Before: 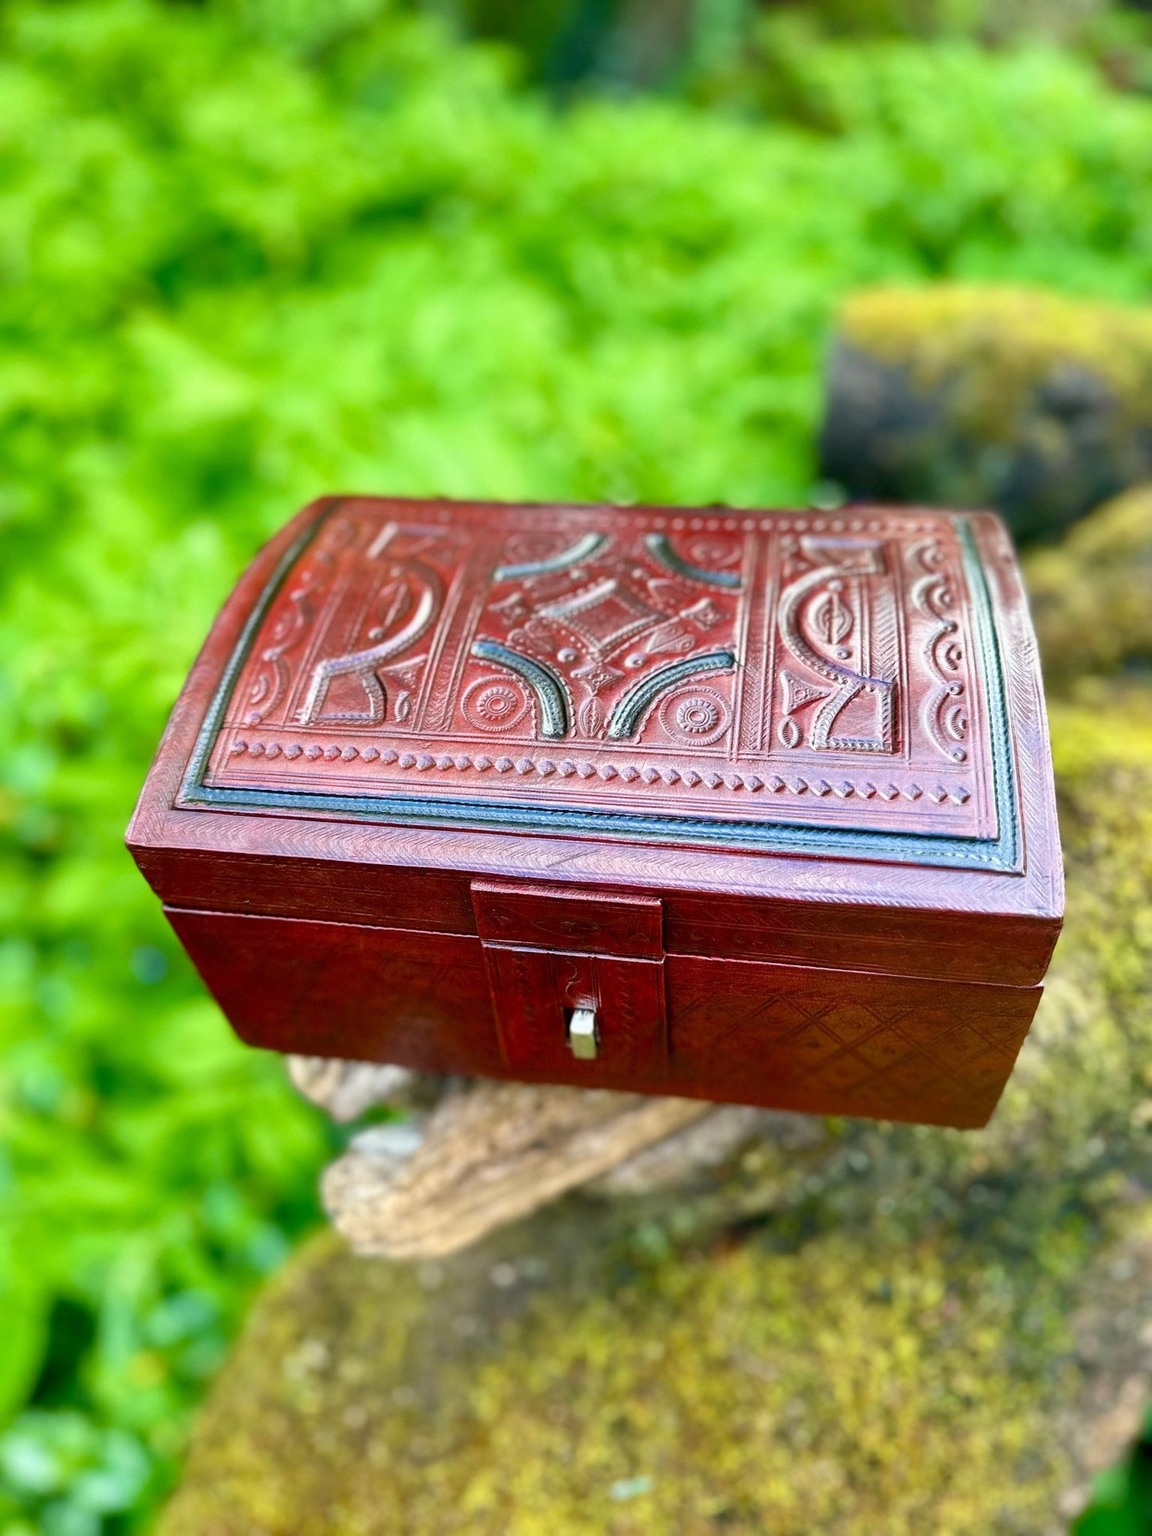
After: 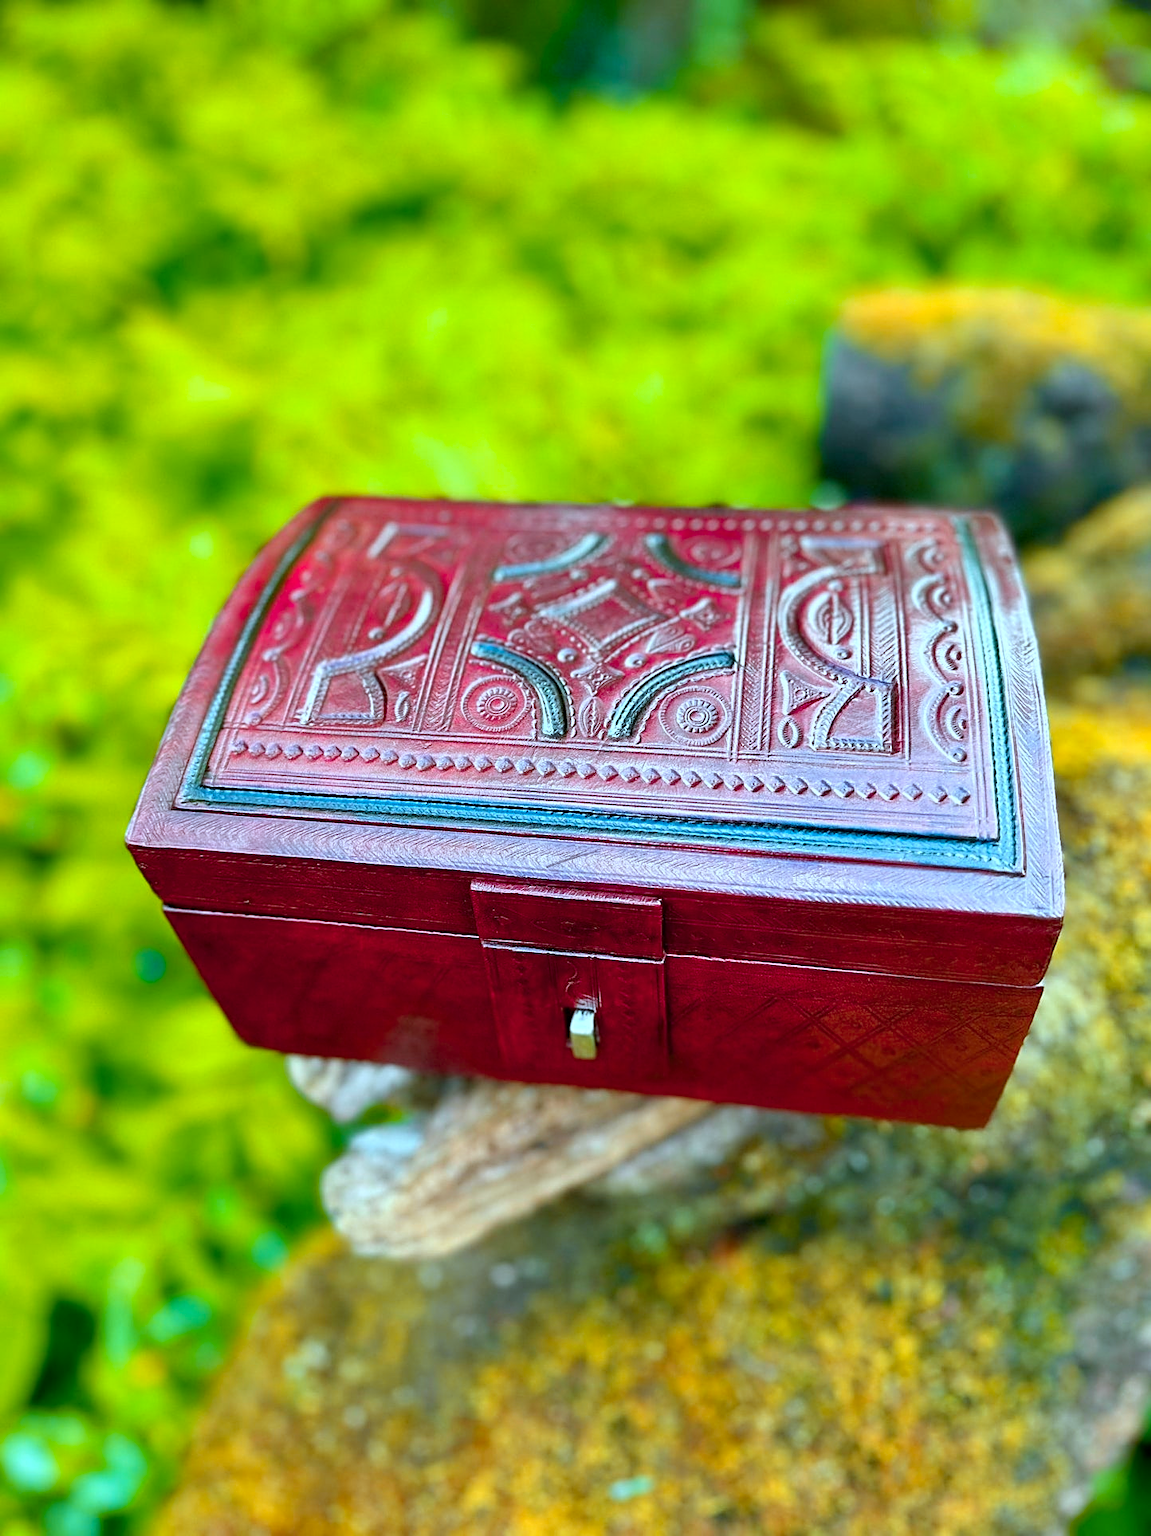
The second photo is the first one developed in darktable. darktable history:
color zones: curves: ch1 [(0.24, 0.629) (0.75, 0.5)]; ch2 [(0.255, 0.454) (0.745, 0.491)], mix 102.12%
color correction: highlights a* -10.69, highlights b* -19.19
sharpen: on, module defaults
